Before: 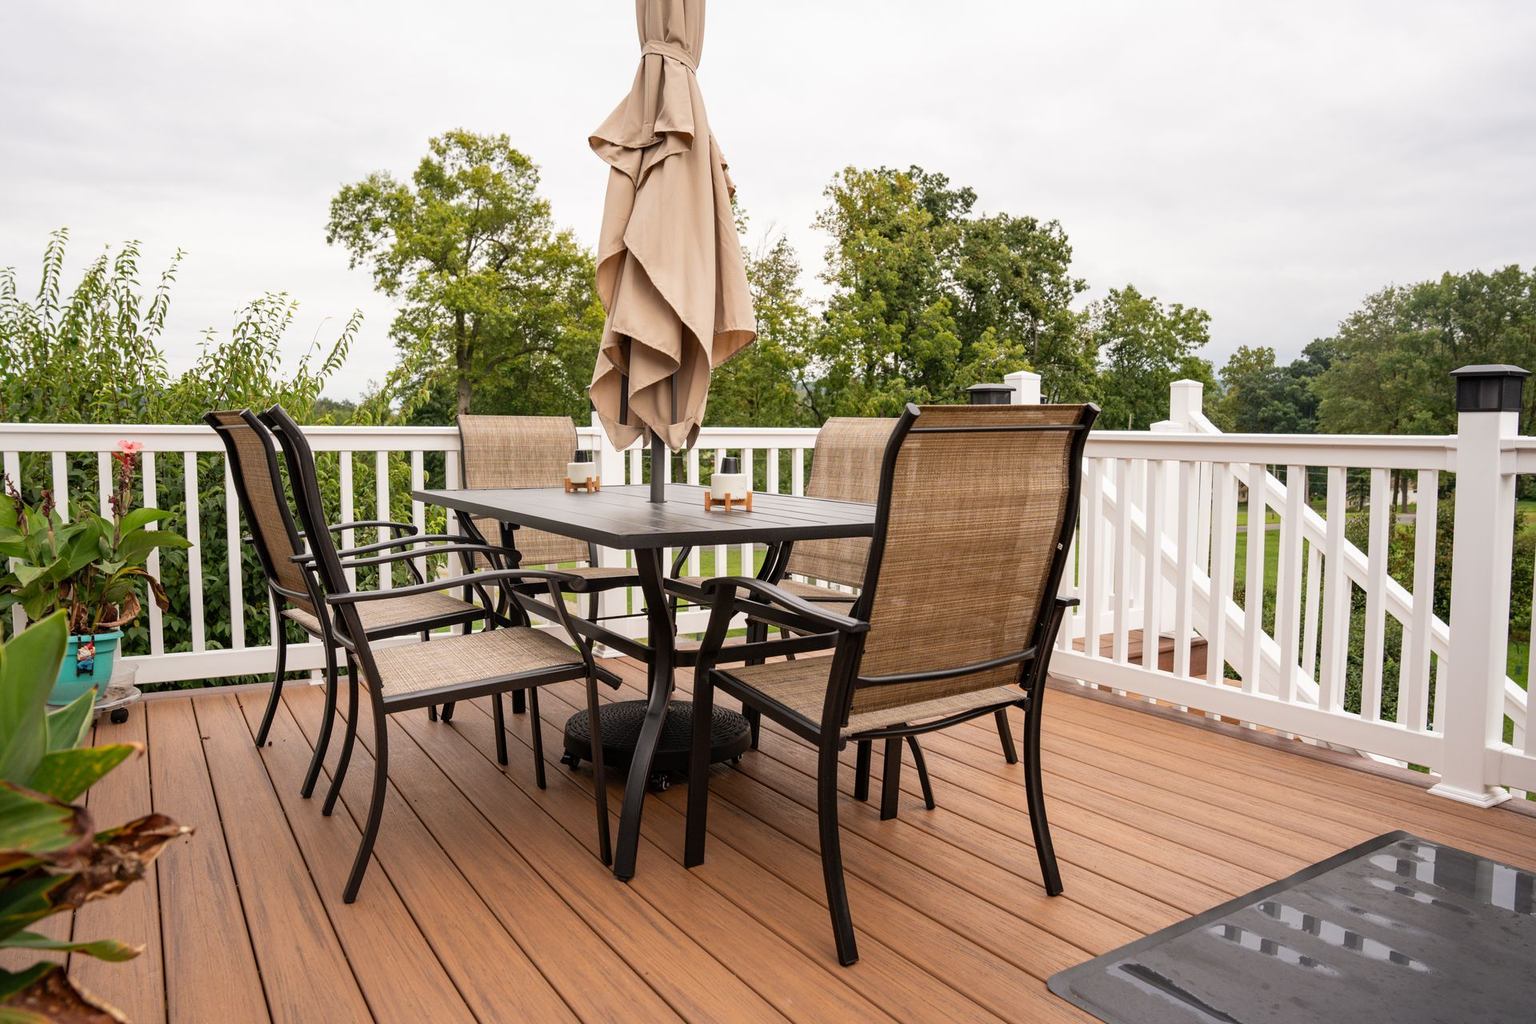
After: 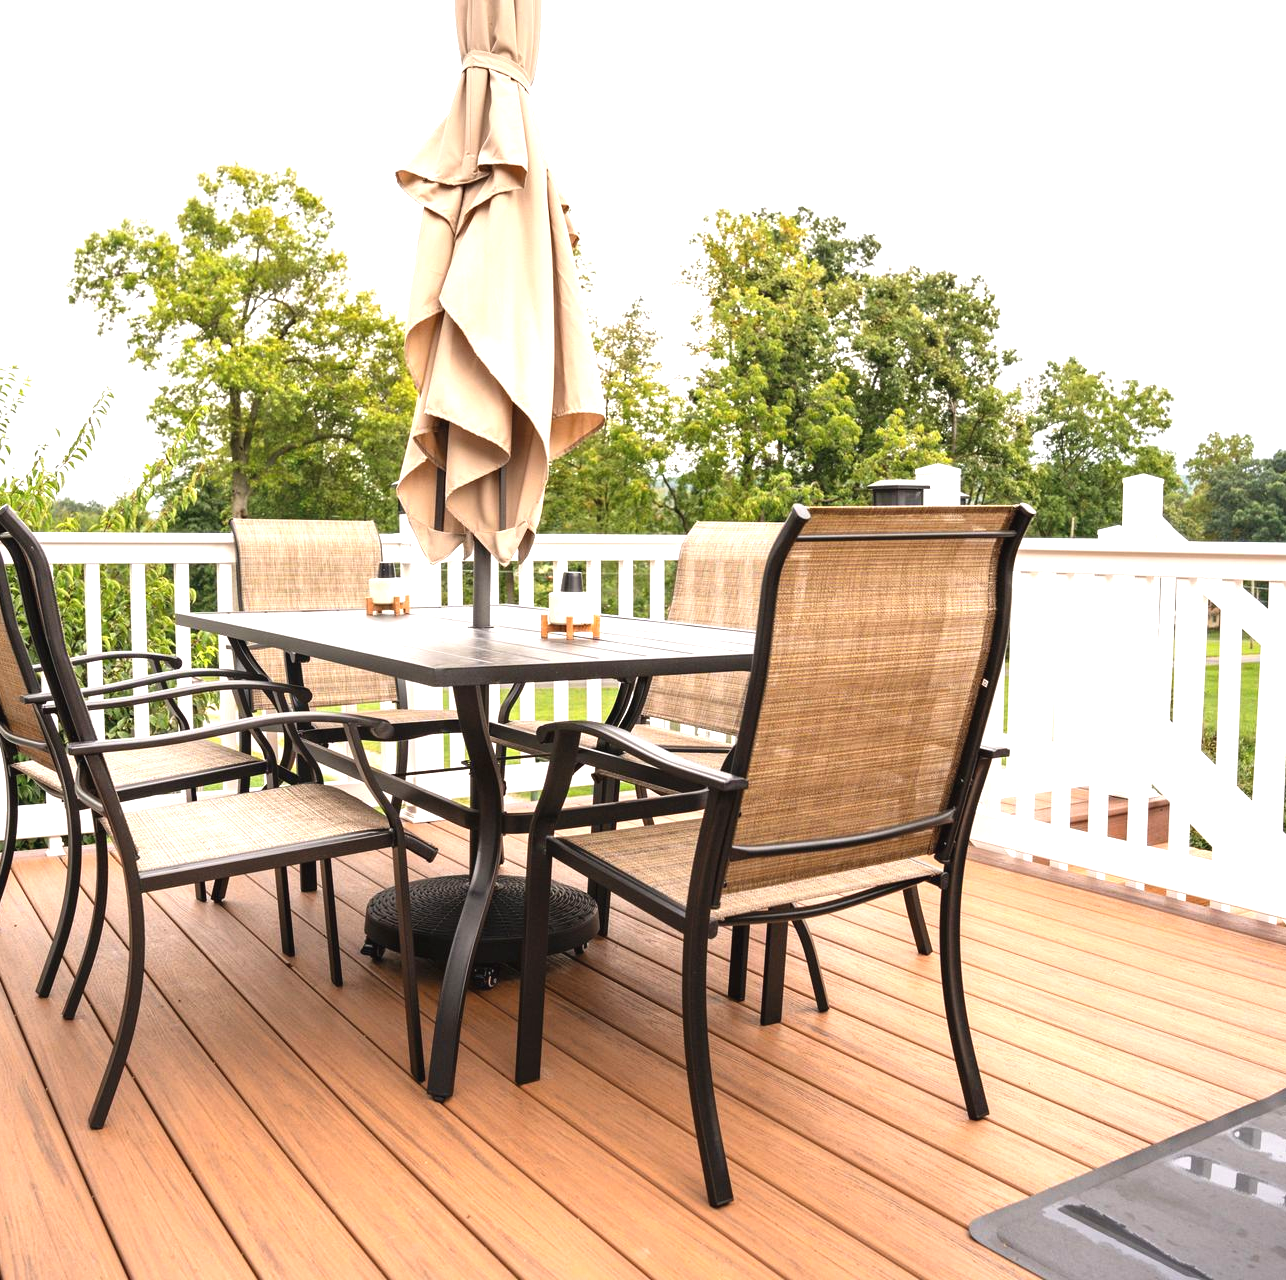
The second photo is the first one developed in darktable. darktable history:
crop and rotate: left 17.738%, right 15.269%
exposure: black level correction -0.002, exposure 1.114 EV, compensate exposure bias true, compensate highlight preservation false
